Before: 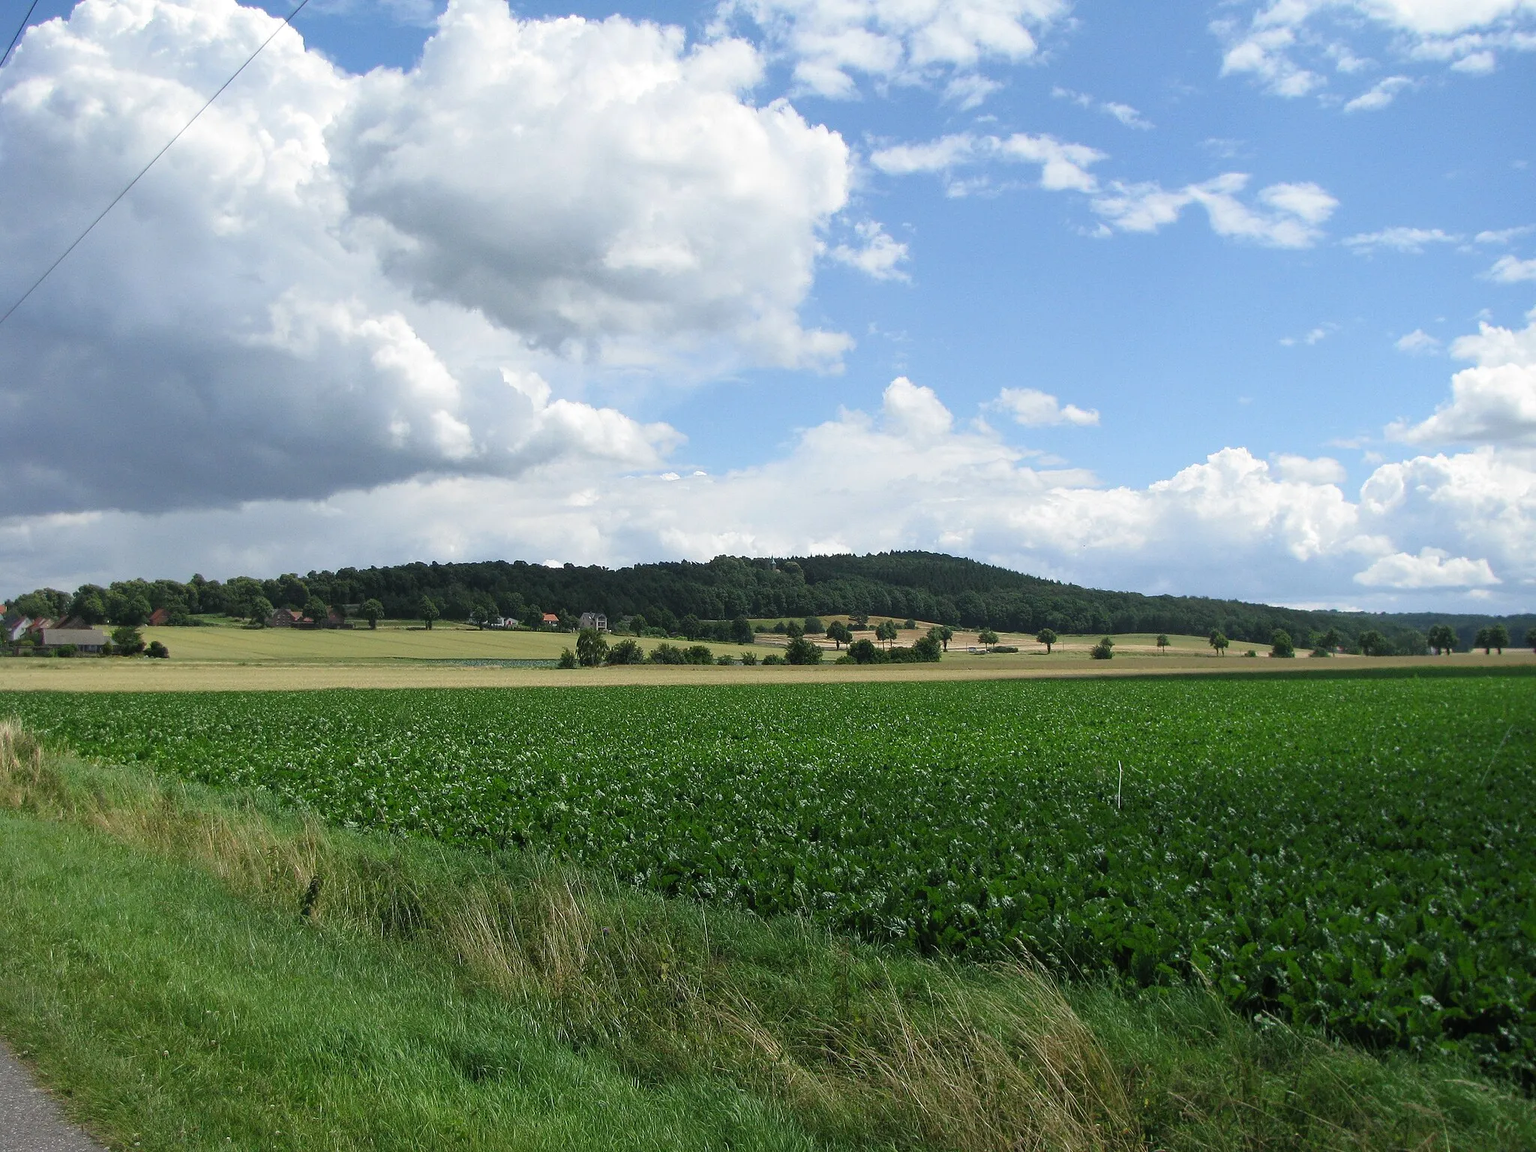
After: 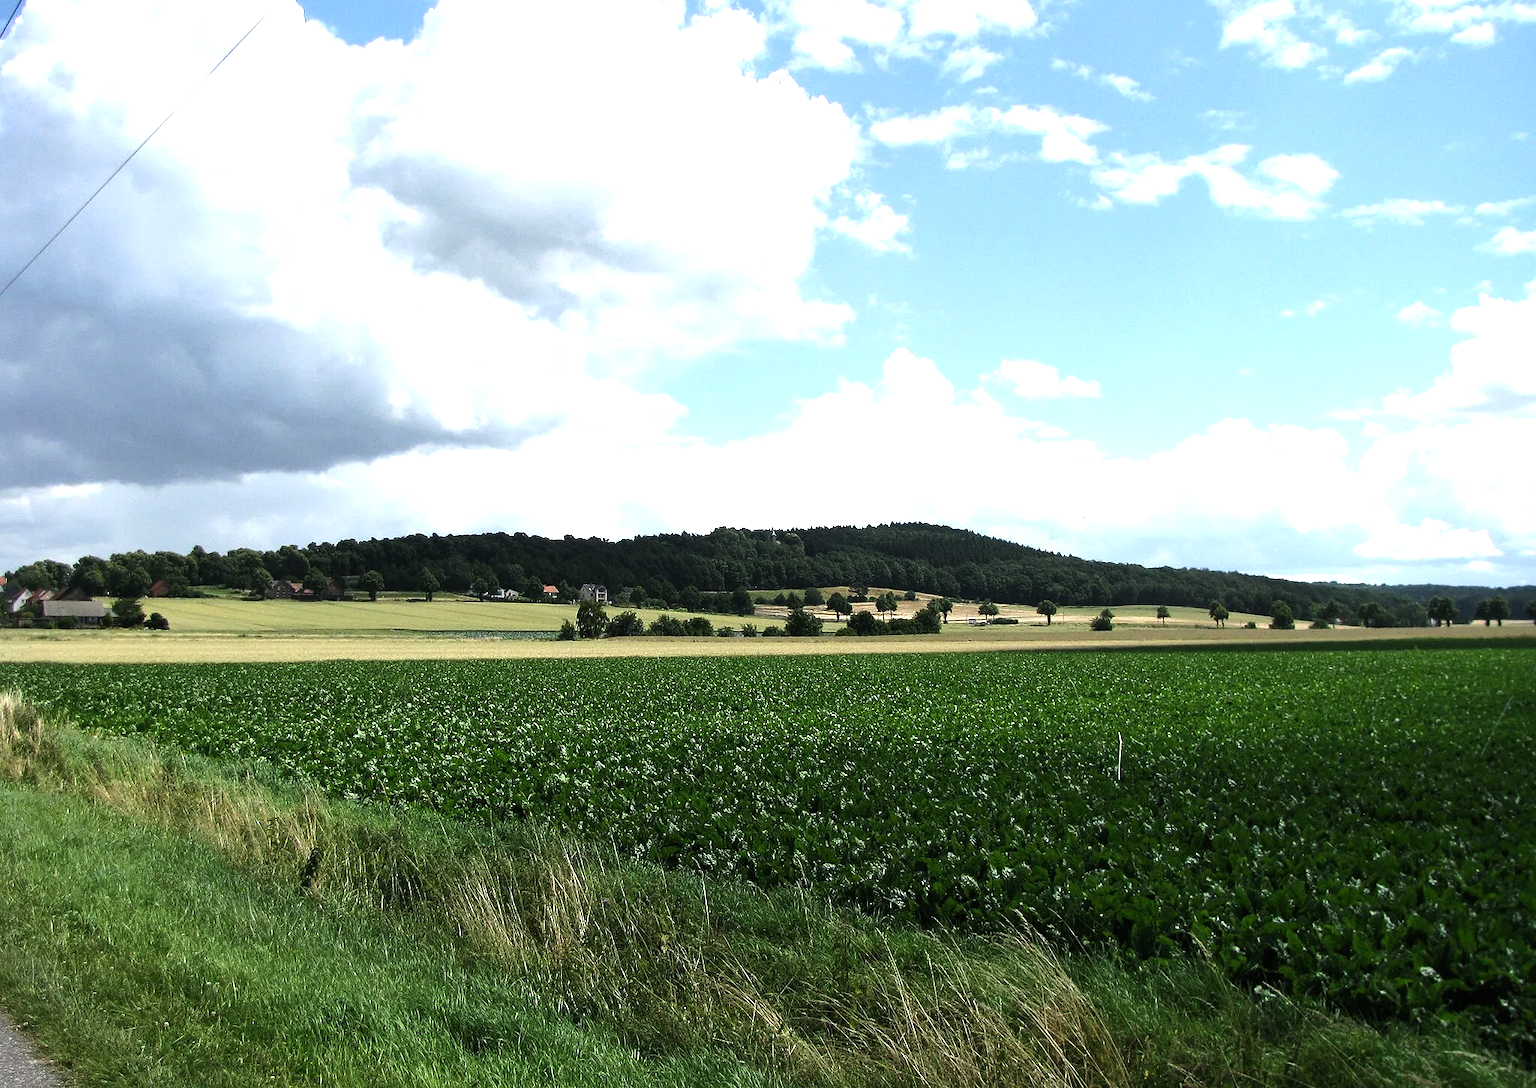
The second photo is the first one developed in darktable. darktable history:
crop and rotate: top 2.479%, bottom 3.018%
tone equalizer: -8 EV -1.08 EV, -7 EV -1.01 EV, -6 EV -0.867 EV, -5 EV -0.578 EV, -3 EV 0.578 EV, -2 EV 0.867 EV, -1 EV 1.01 EV, +0 EV 1.08 EV, edges refinement/feathering 500, mask exposure compensation -1.57 EV, preserve details no
